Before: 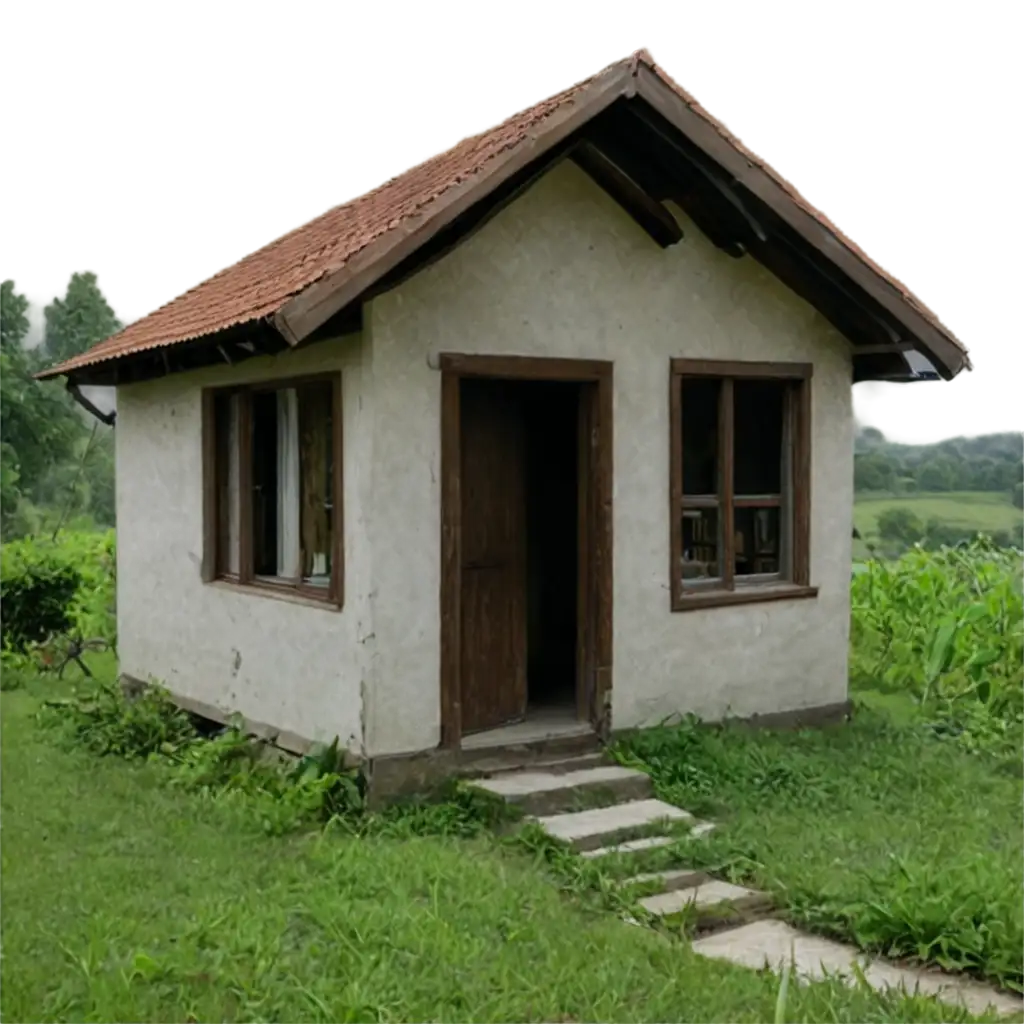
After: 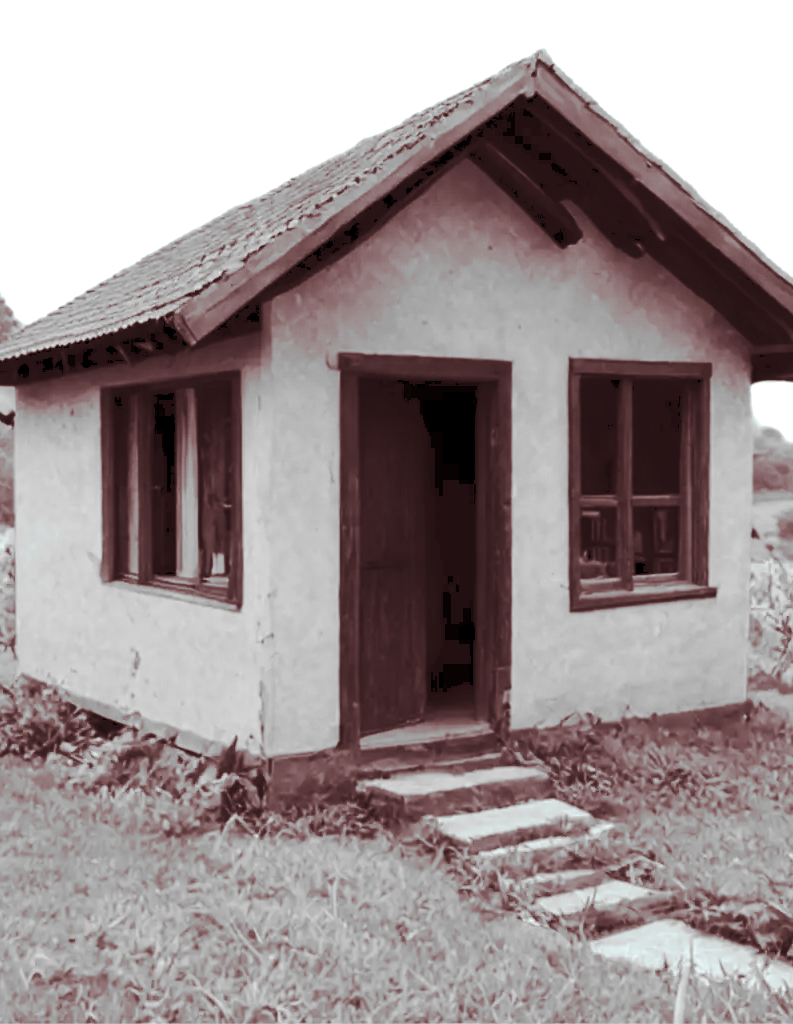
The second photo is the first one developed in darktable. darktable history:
exposure: black level correction 0.001, exposure 0.5 EV, compensate exposure bias true, compensate highlight preservation false
color zones: curves: ch0 [(0, 0.511) (0.143, 0.531) (0.286, 0.56) (0.429, 0.5) (0.571, 0.5) (0.714, 0.5) (0.857, 0.5) (1, 0.5)]; ch1 [(0, 0.525) (0.143, 0.705) (0.286, 0.715) (0.429, 0.35) (0.571, 0.35) (0.714, 0.35) (0.857, 0.4) (1, 0.4)]; ch2 [(0, 0.572) (0.143, 0.512) (0.286, 0.473) (0.429, 0.45) (0.571, 0.5) (0.714, 0.5) (0.857, 0.518) (1, 0.518)]
split-toning: highlights › hue 180°
monochrome: a 32, b 64, size 2.3
tone curve: curves: ch0 [(0, 0) (0.003, 0.1) (0.011, 0.101) (0.025, 0.11) (0.044, 0.126) (0.069, 0.14) (0.1, 0.158) (0.136, 0.18) (0.177, 0.206) (0.224, 0.243) (0.277, 0.293) (0.335, 0.36) (0.399, 0.446) (0.468, 0.537) (0.543, 0.618) (0.623, 0.694) (0.709, 0.763) (0.801, 0.836) (0.898, 0.908) (1, 1)], preserve colors none
crop: left 9.88%, right 12.664%
